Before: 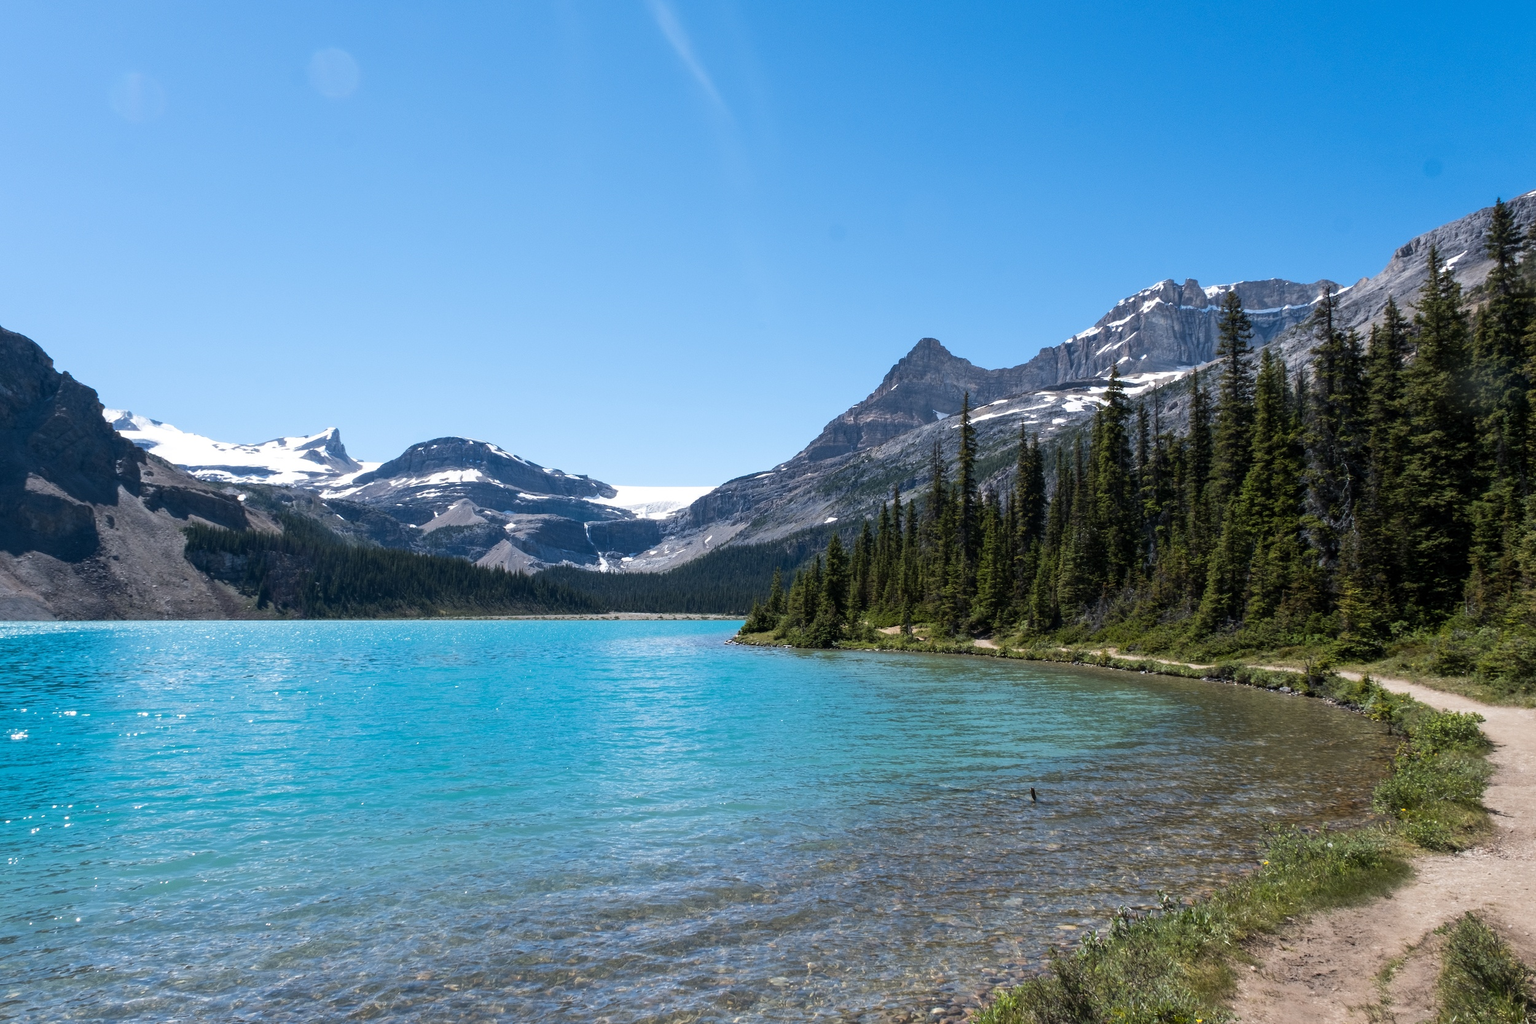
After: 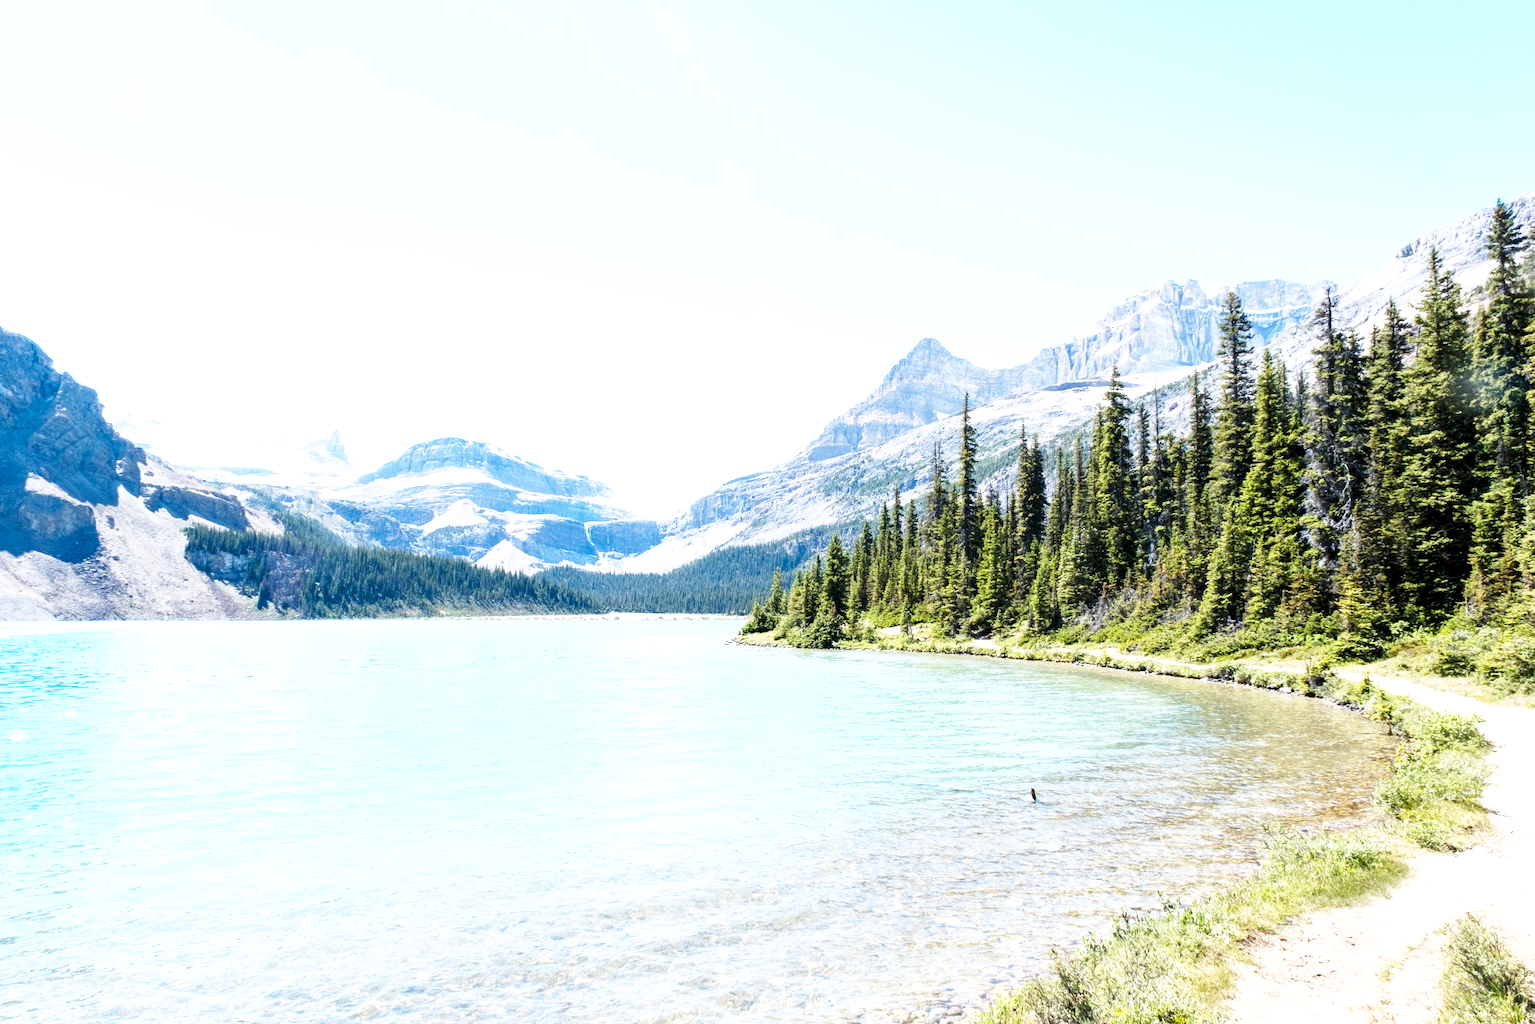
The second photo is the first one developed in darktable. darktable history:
base curve: curves: ch0 [(0, 0) (0.018, 0.026) (0.143, 0.37) (0.33, 0.731) (0.458, 0.853) (0.735, 0.965) (0.905, 0.986) (1, 1)], preserve colors none
exposure: black level correction 0.001, exposure 1.736 EV, compensate exposure bias true, compensate highlight preservation false
